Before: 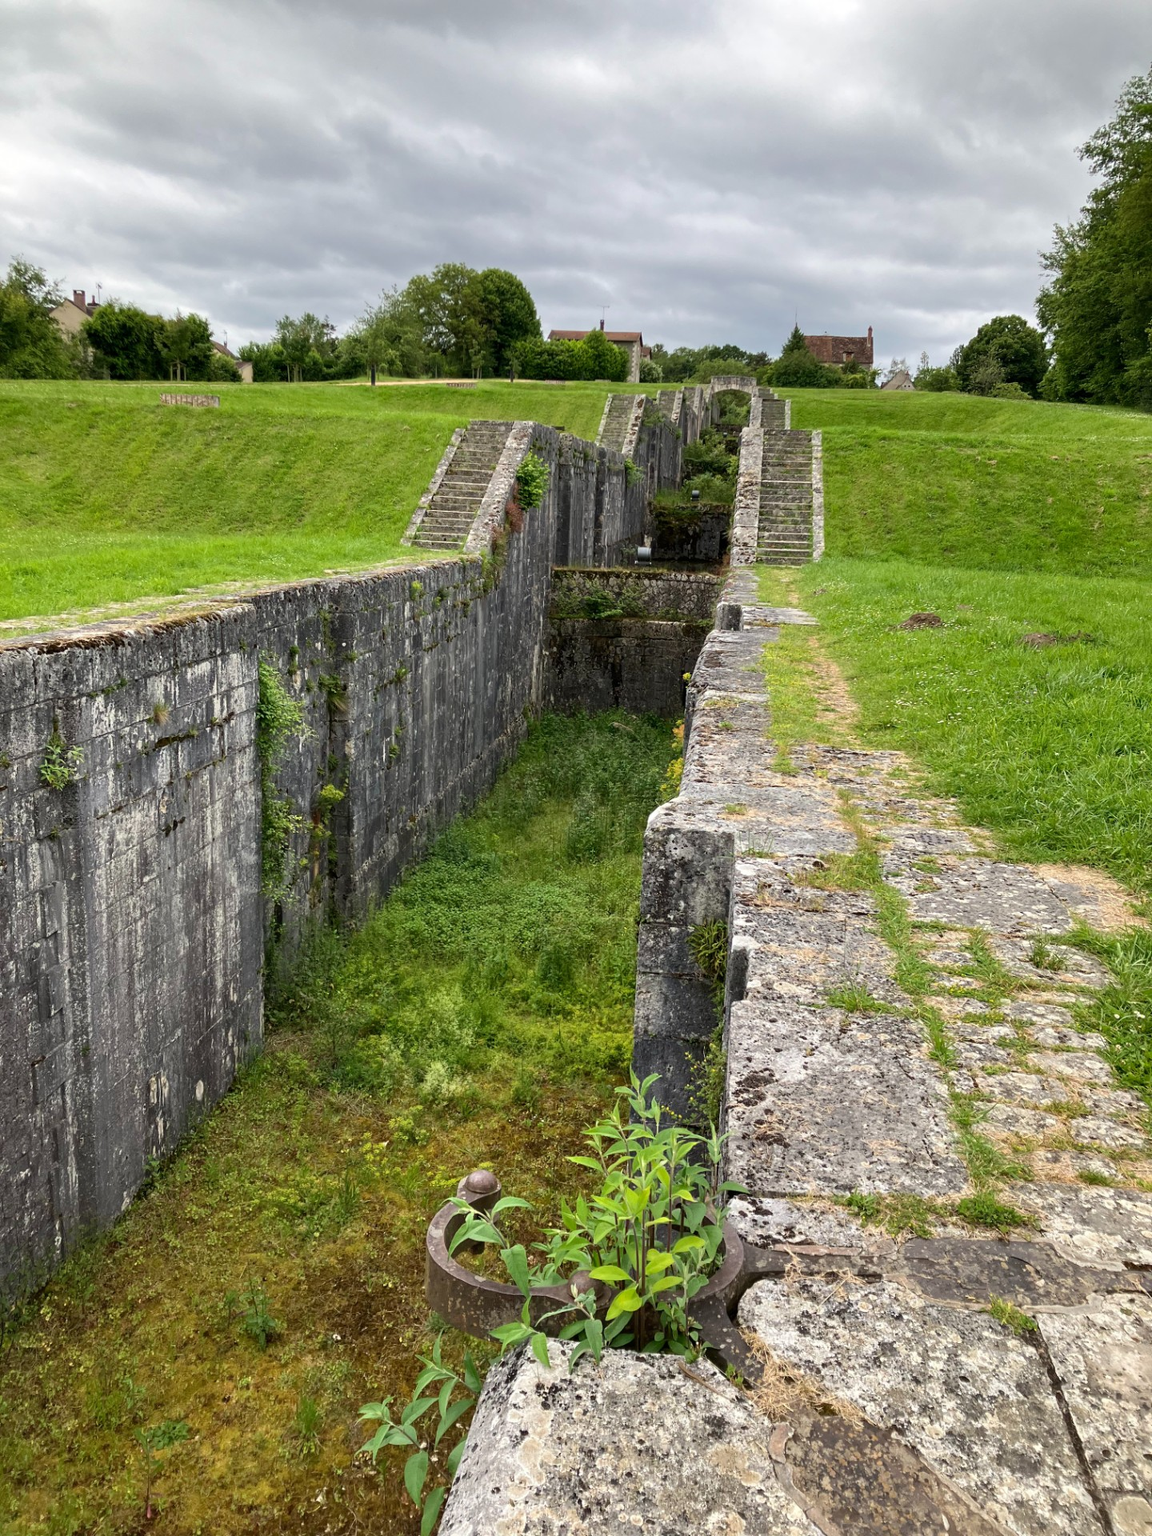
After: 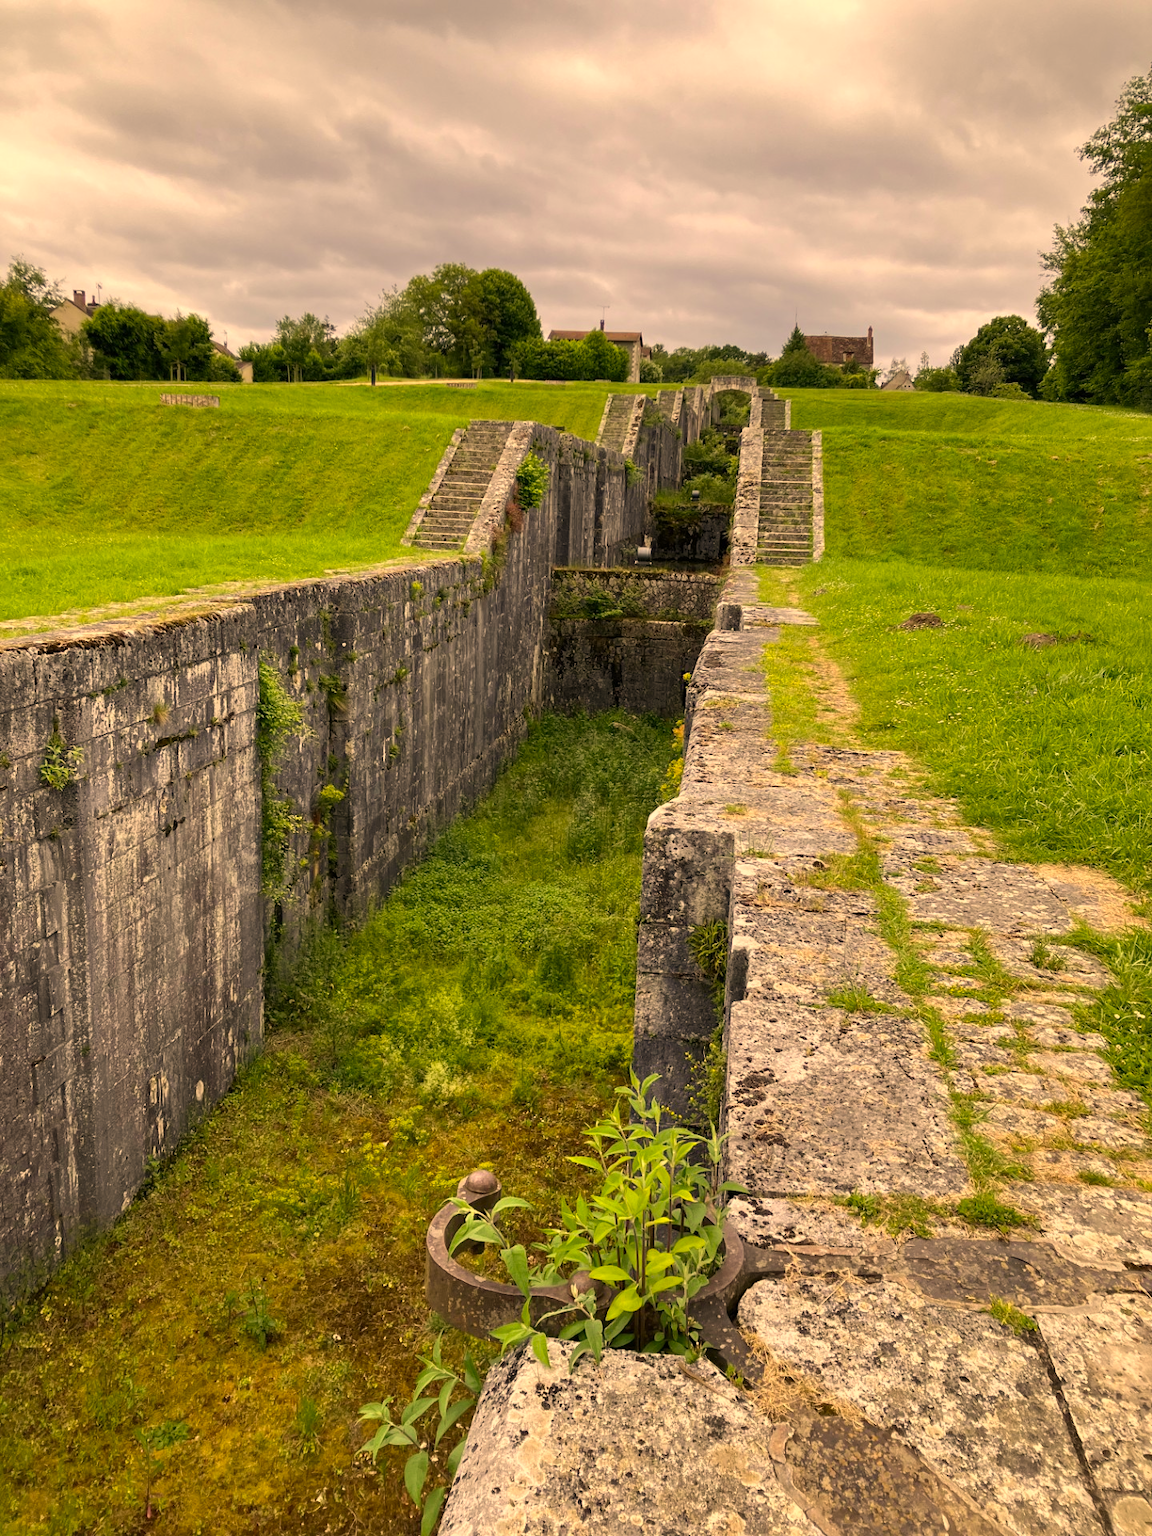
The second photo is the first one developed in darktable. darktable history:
color correction: highlights a* 15, highlights b* 31.55
shadows and highlights: shadows 25, highlights -25
